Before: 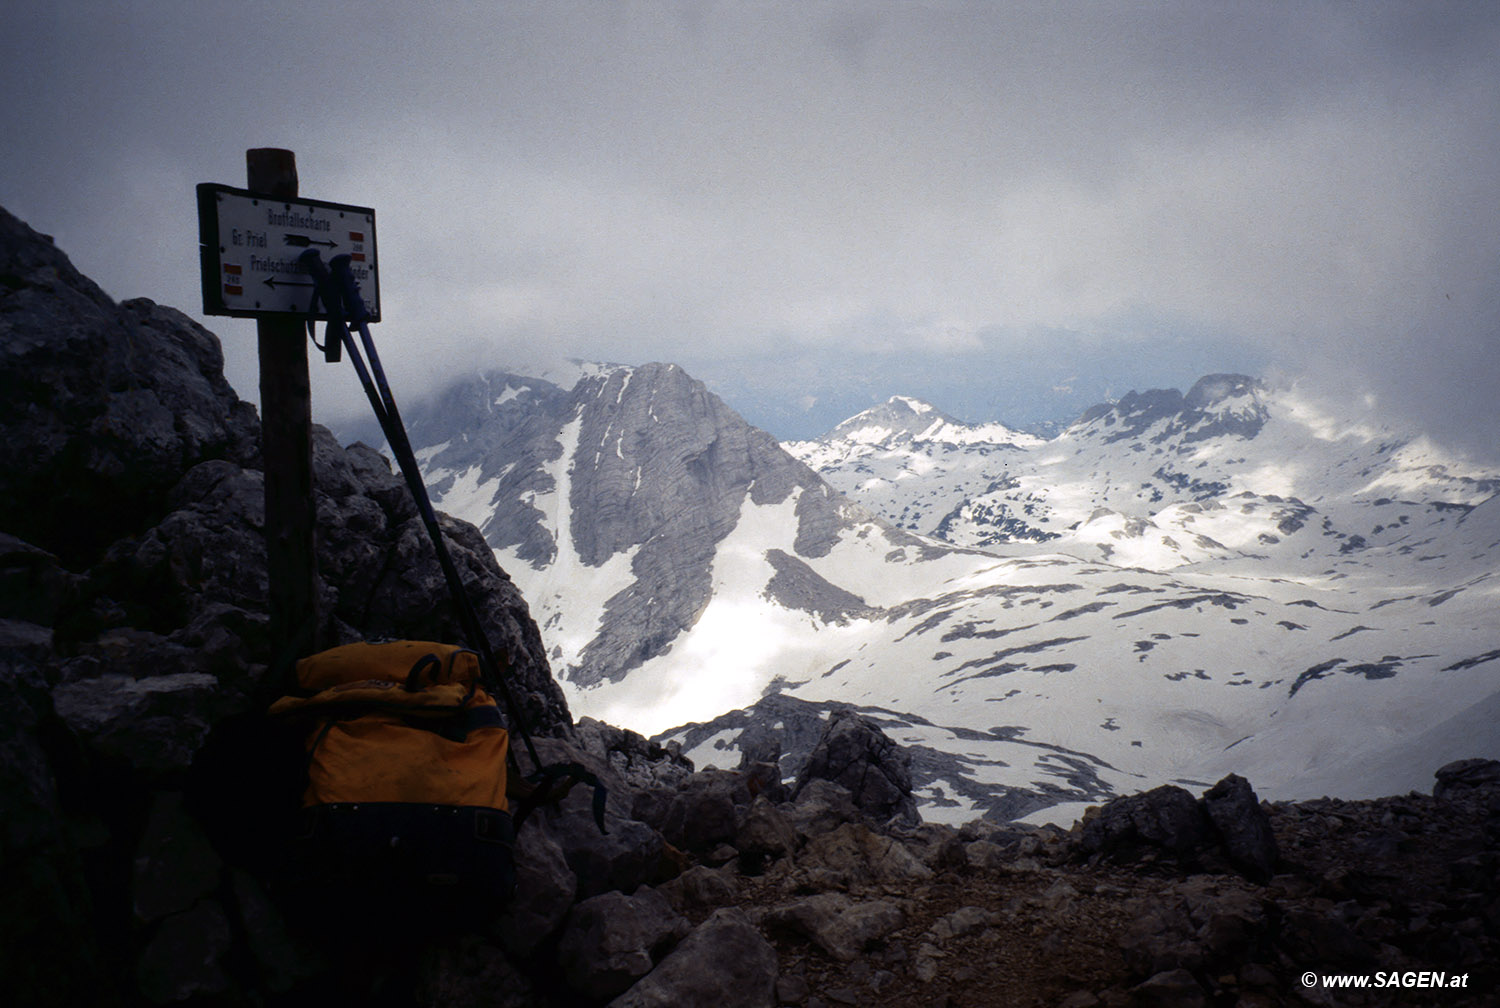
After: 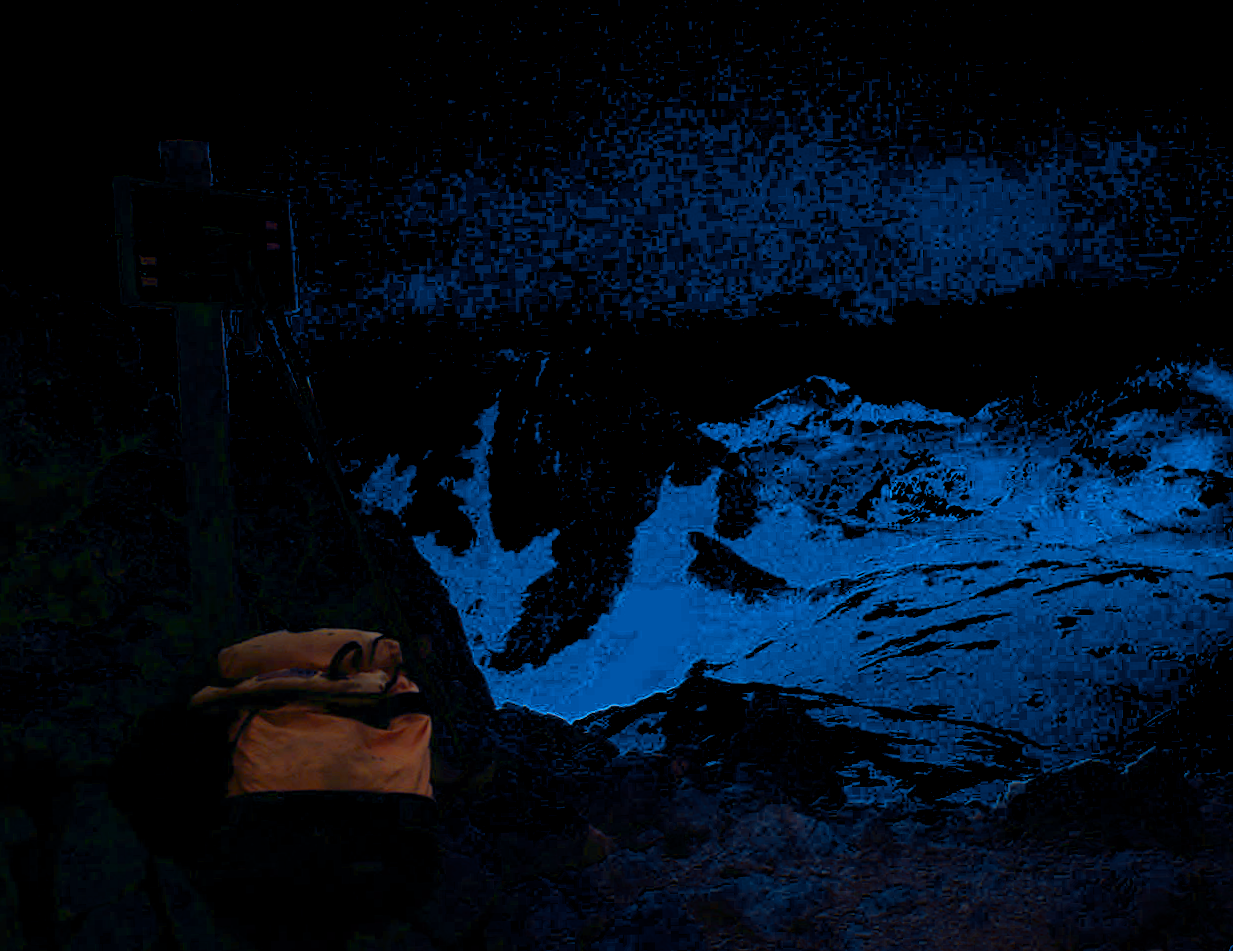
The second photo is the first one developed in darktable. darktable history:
white balance: red 0.766, blue 1.537
color calibration: output R [1.422, -0.35, -0.252, 0], output G [-0.238, 1.259, -0.084, 0], output B [-0.081, -0.196, 1.58, 0], output brightness [0.49, 0.671, -0.57, 0], illuminant same as pipeline (D50), adaptation none (bypass), saturation algorithm version 1 (2020)
crop and rotate: angle 1°, left 4.281%, top 0.642%, right 11.383%, bottom 2.486%
